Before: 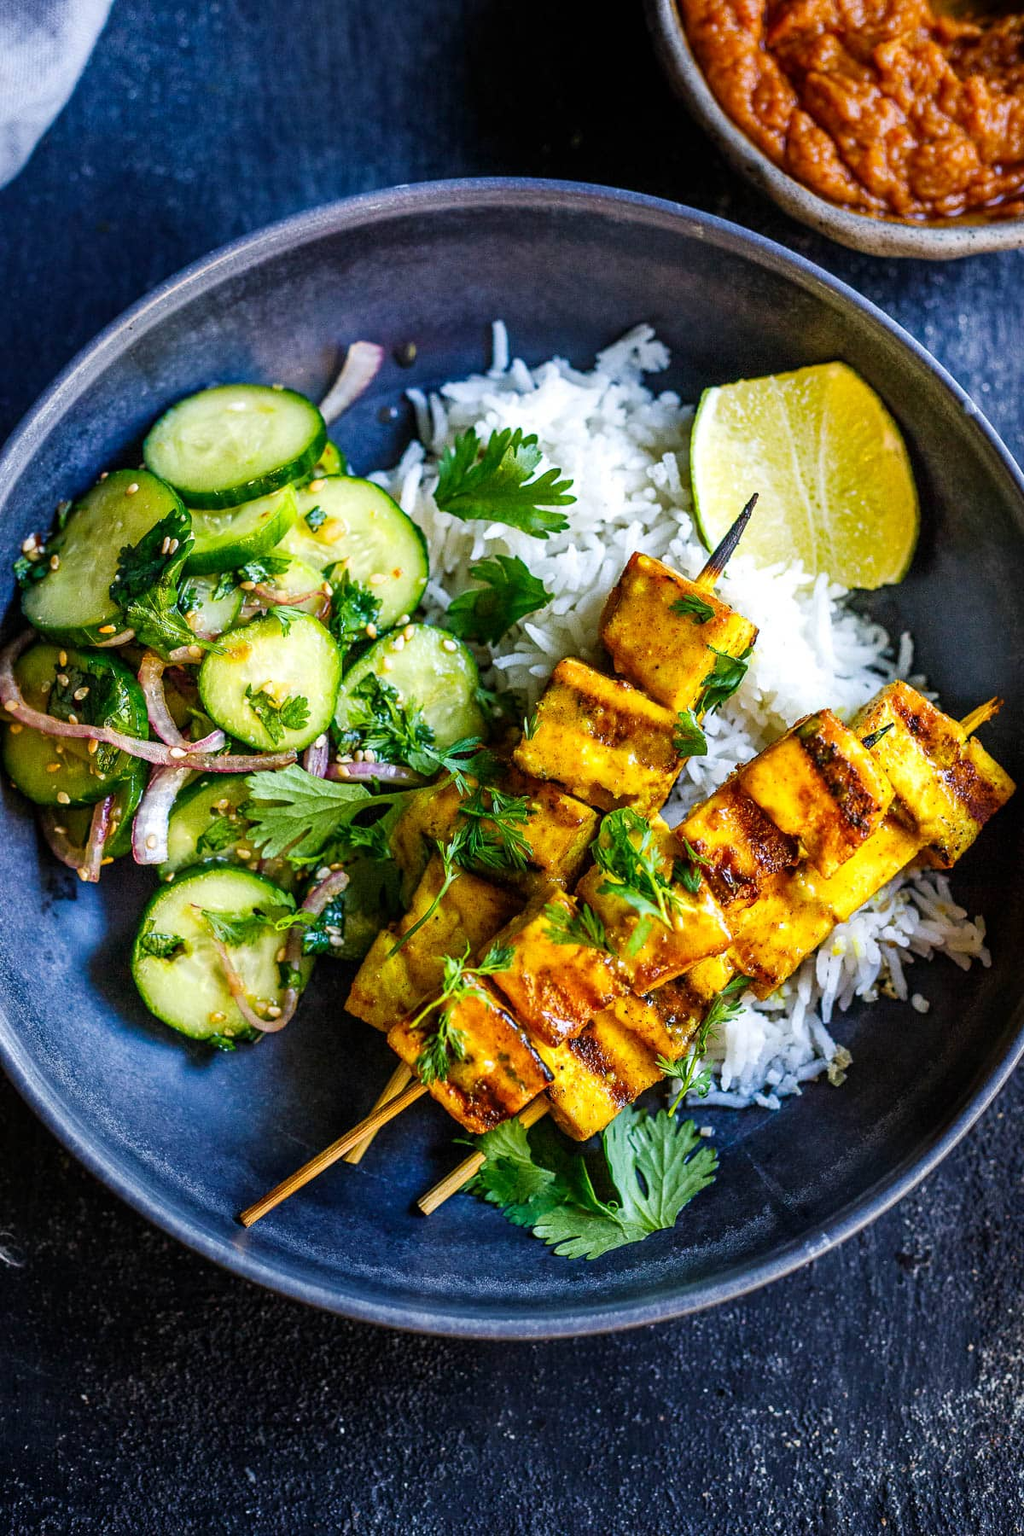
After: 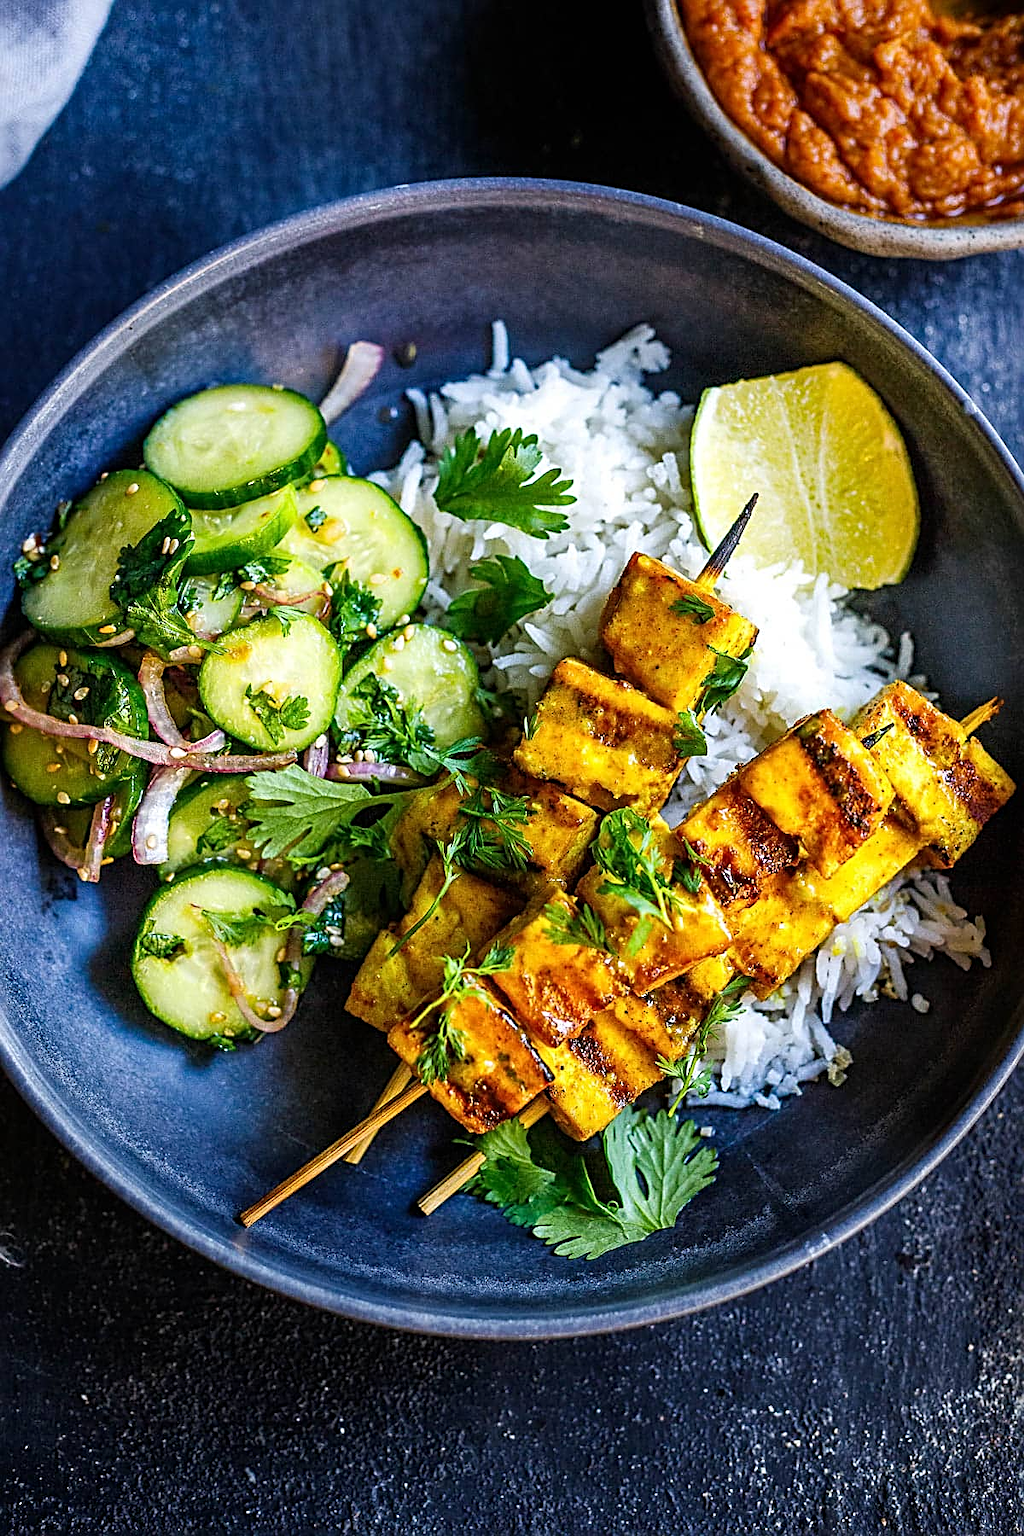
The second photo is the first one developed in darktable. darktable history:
sharpen: radius 2.544, amount 0.647
